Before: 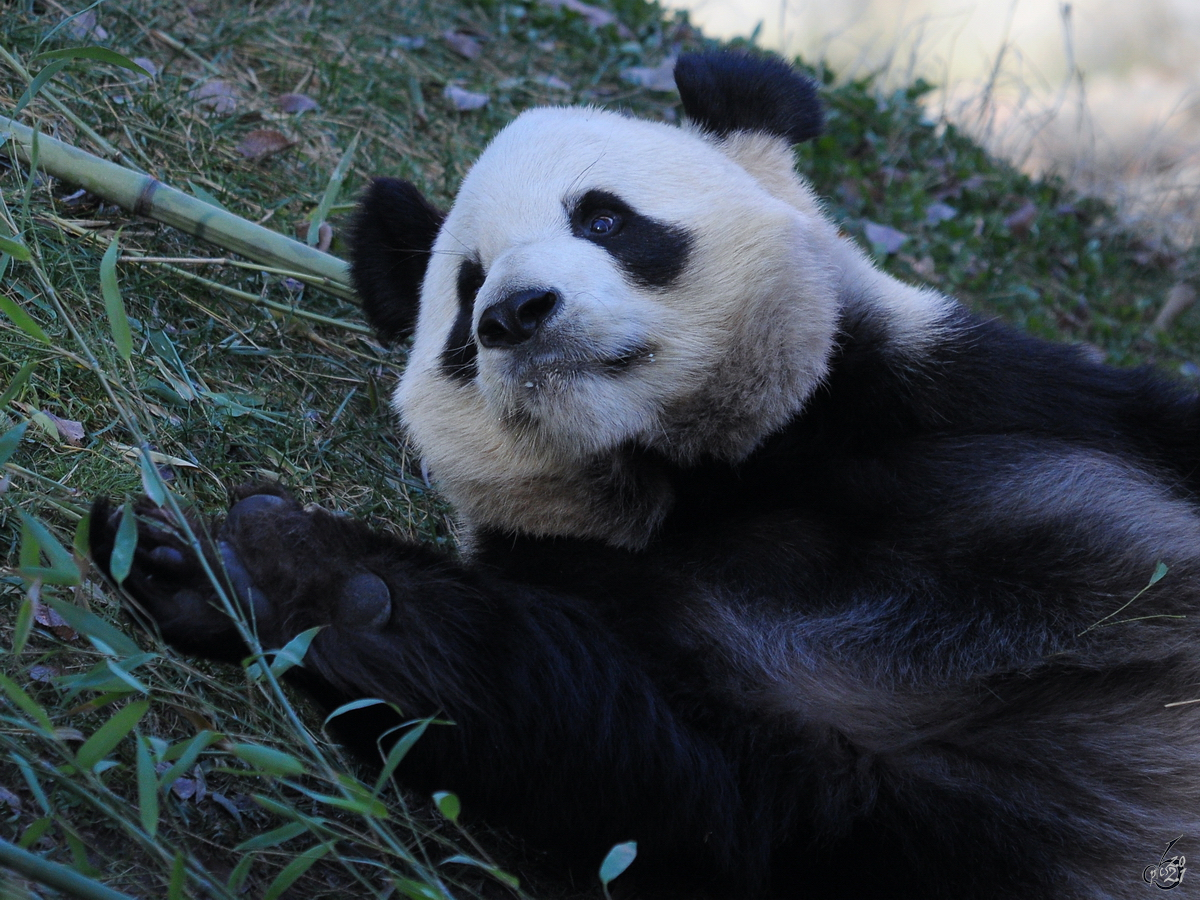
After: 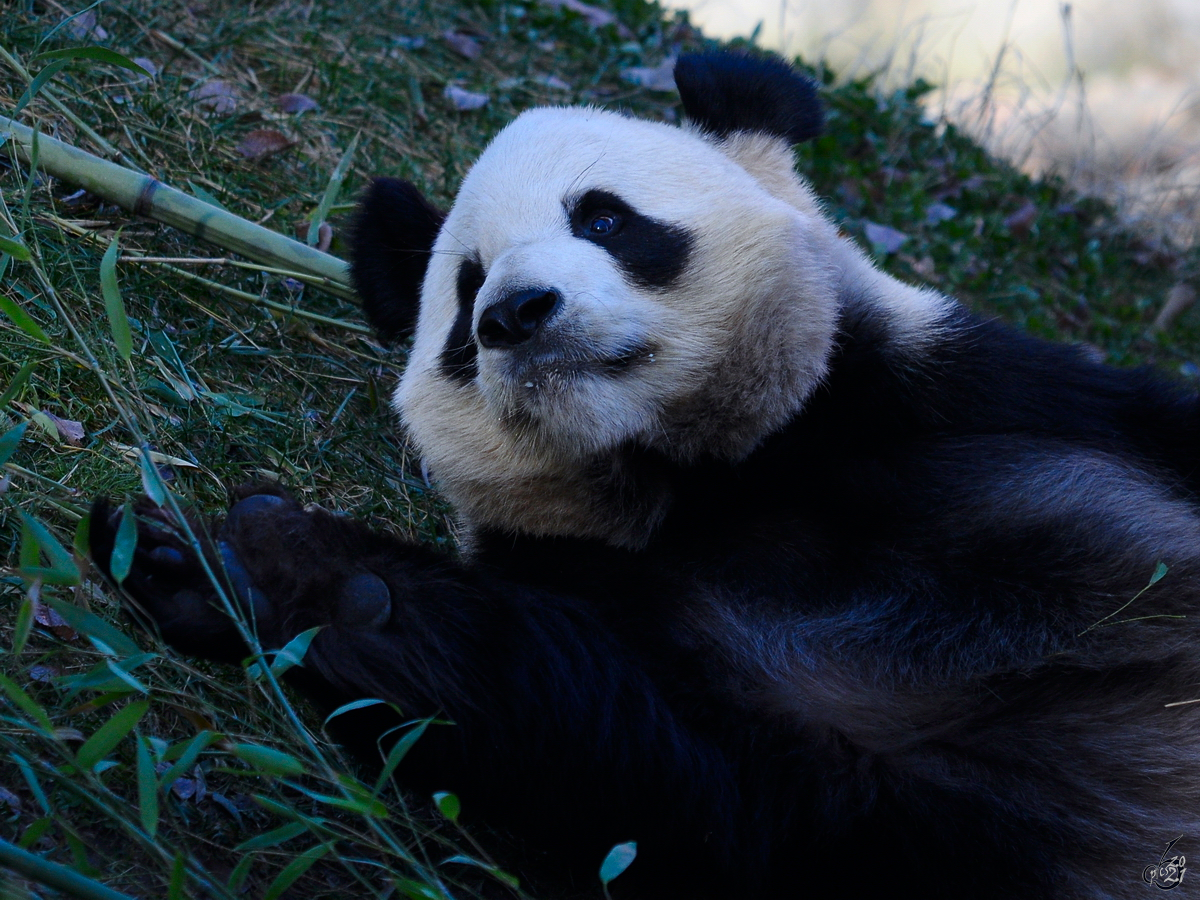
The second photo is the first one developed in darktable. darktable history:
contrast brightness saturation: contrast 0.122, brightness -0.118, saturation 0.205
